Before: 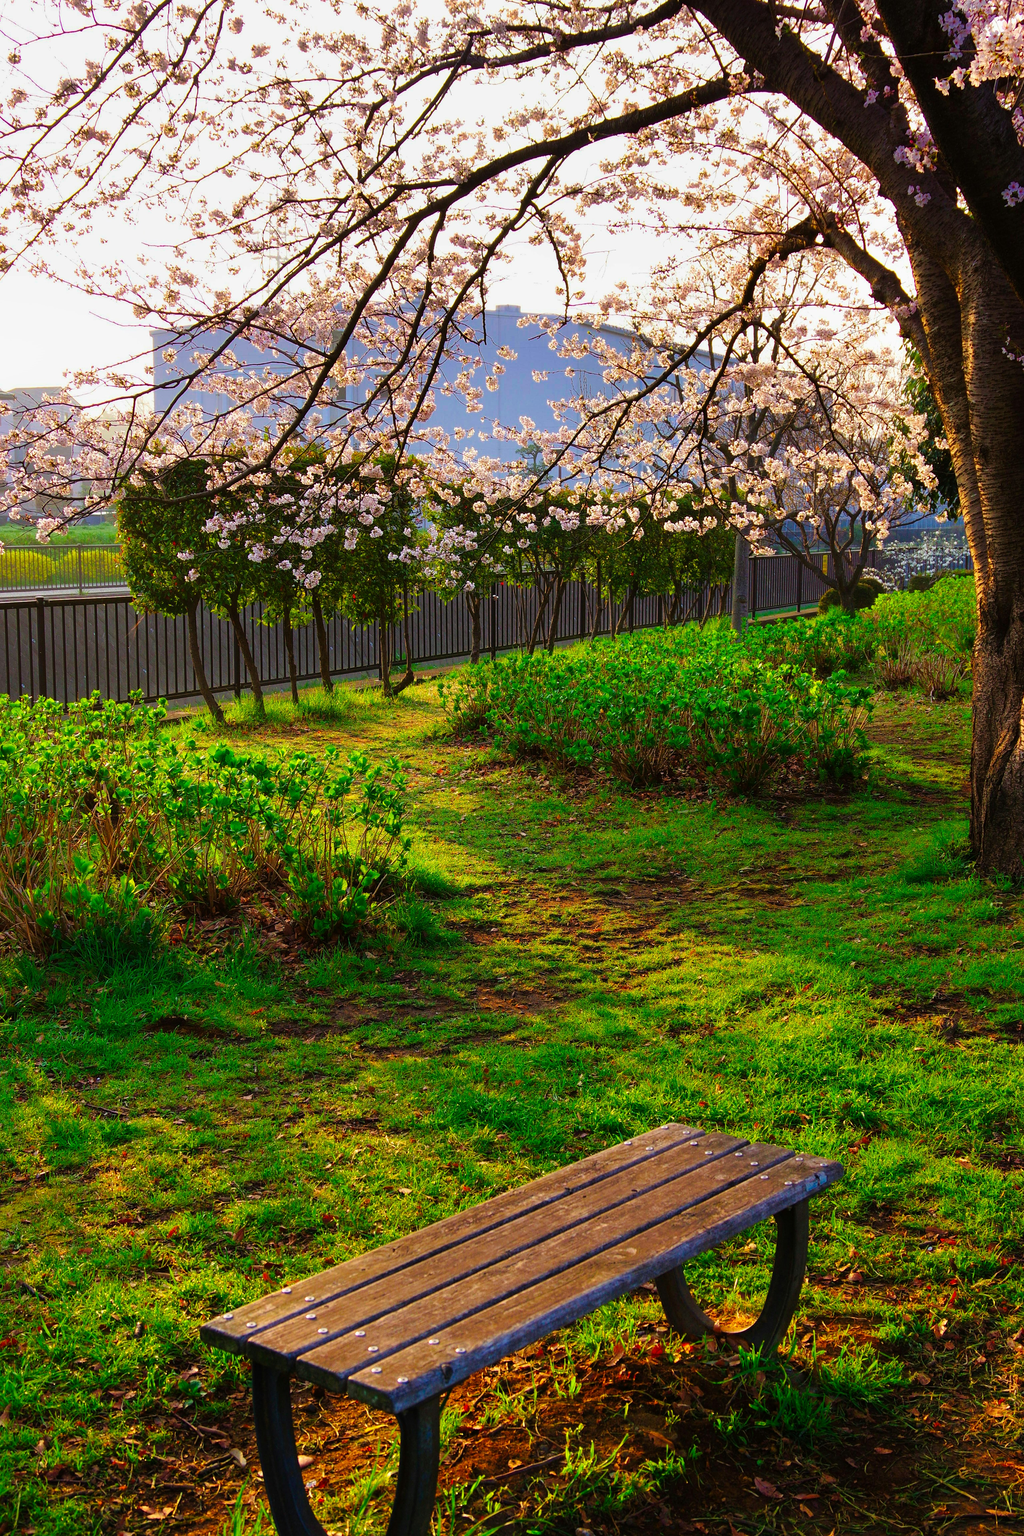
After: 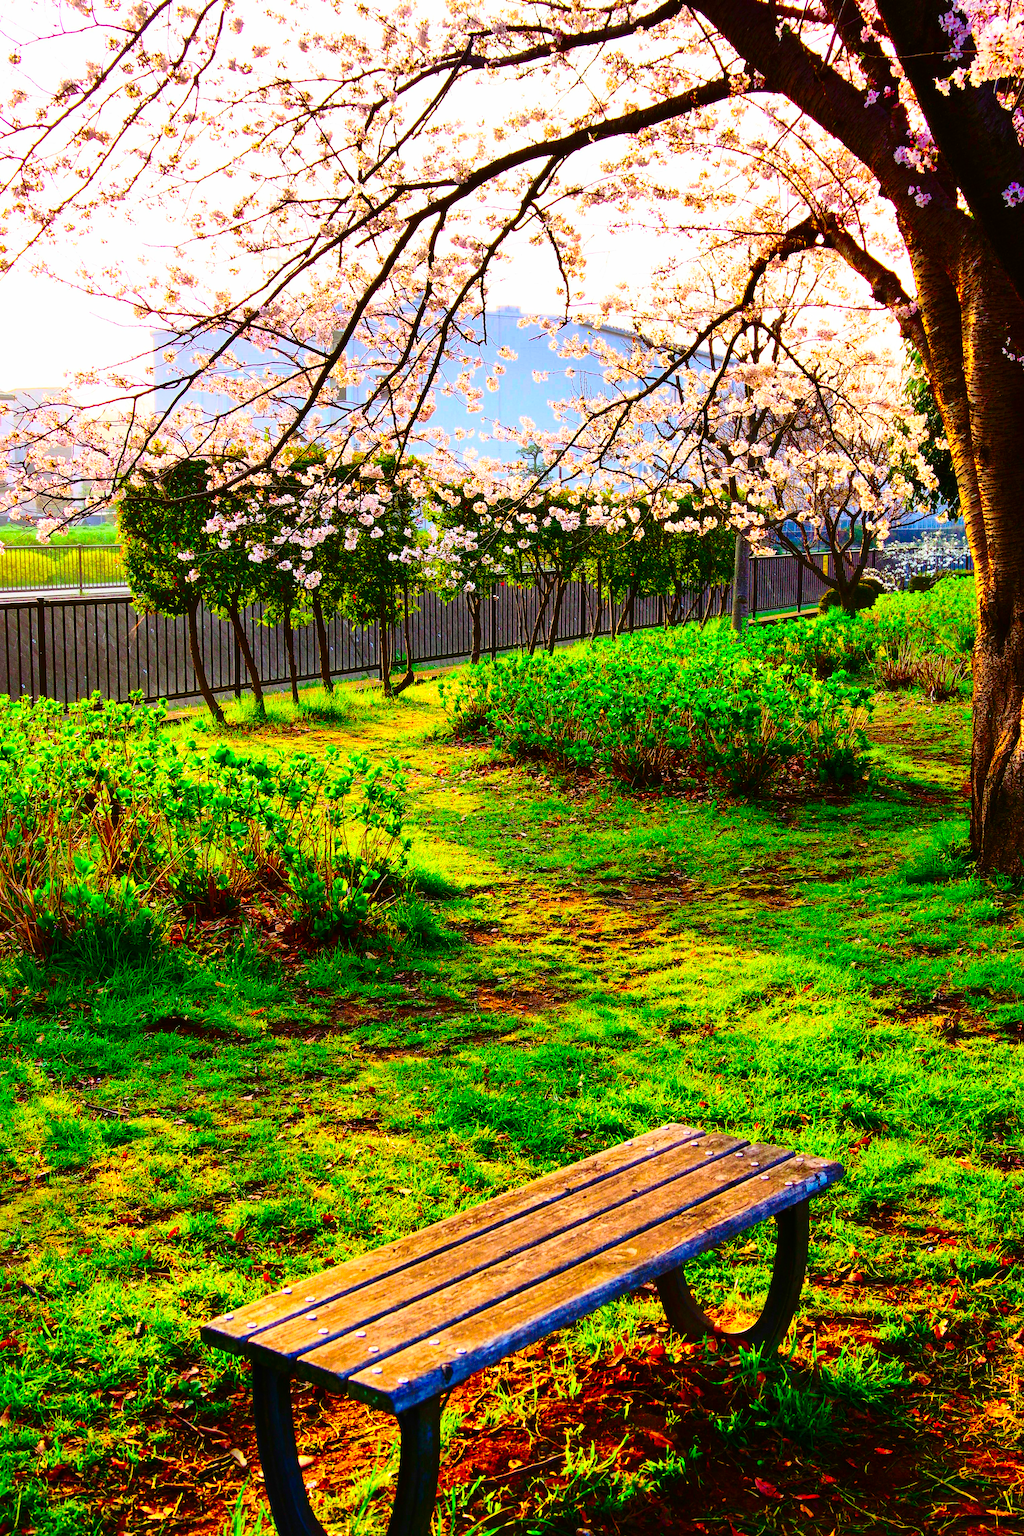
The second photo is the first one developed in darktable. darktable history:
contrast brightness saturation: contrast 0.412, brightness 0.045, saturation 0.256
shadows and highlights: on, module defaults
base curve: curves: ch0 [(0, 0) (0.028, 0.03) (0.121, 0.232) (0.46, 0.748) (0.859, 0.968) (1, 1)], preserve colors none
